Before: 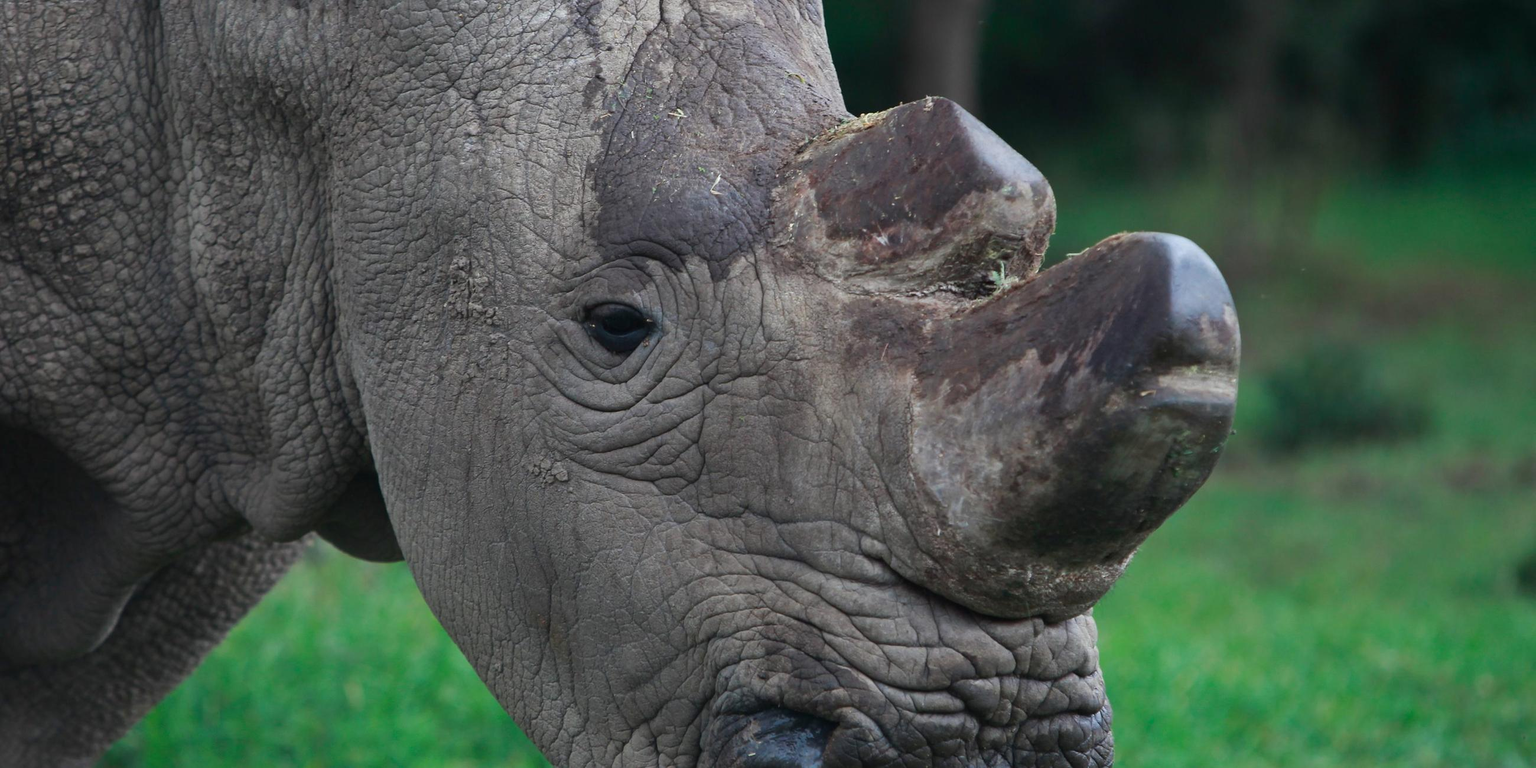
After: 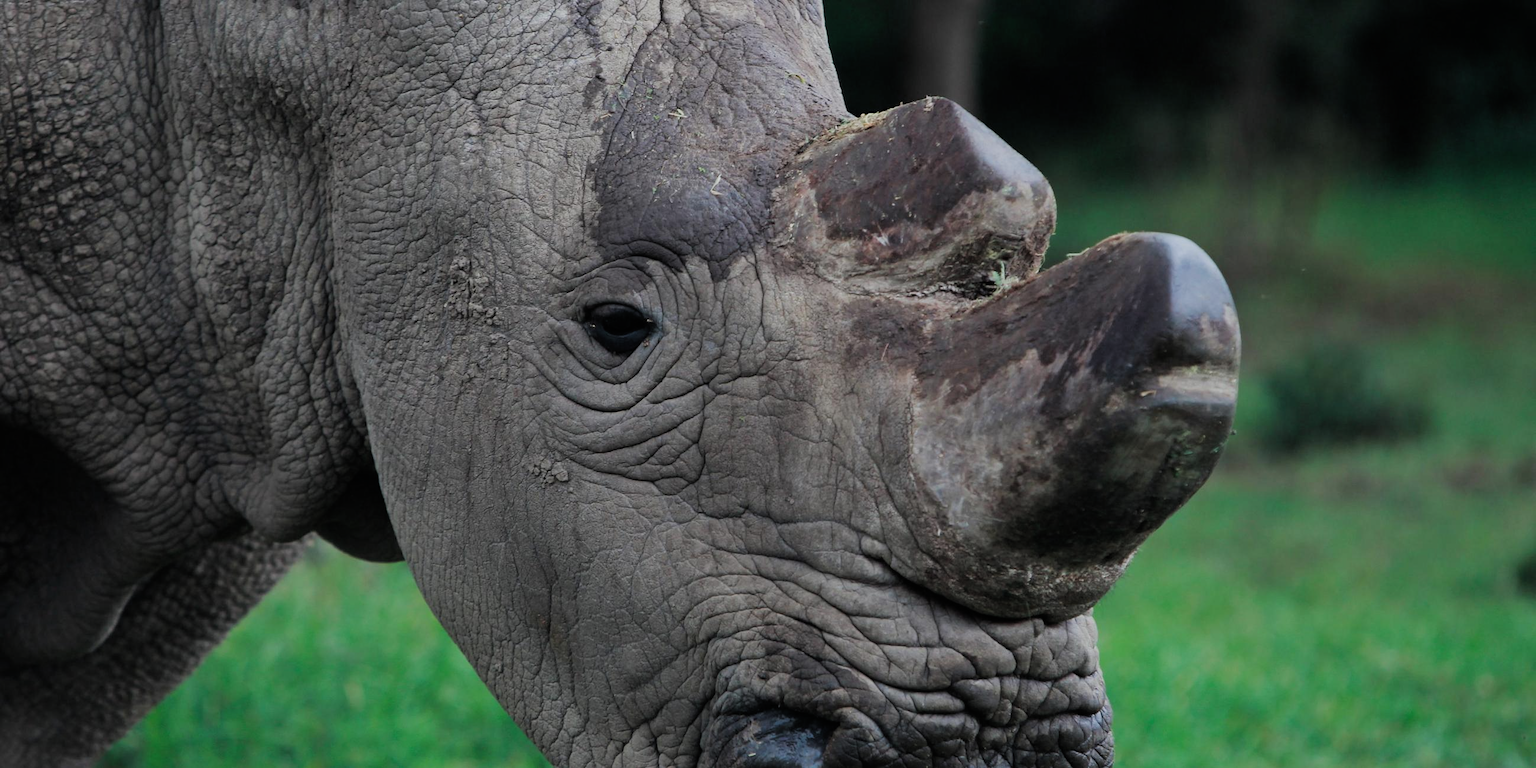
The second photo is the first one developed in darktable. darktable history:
filmic rgb: black relative exposure -7.65 EV, white relative exposure 4.56 EV, hardness 3.61, contrast 1.053, color science v4 (2020)
